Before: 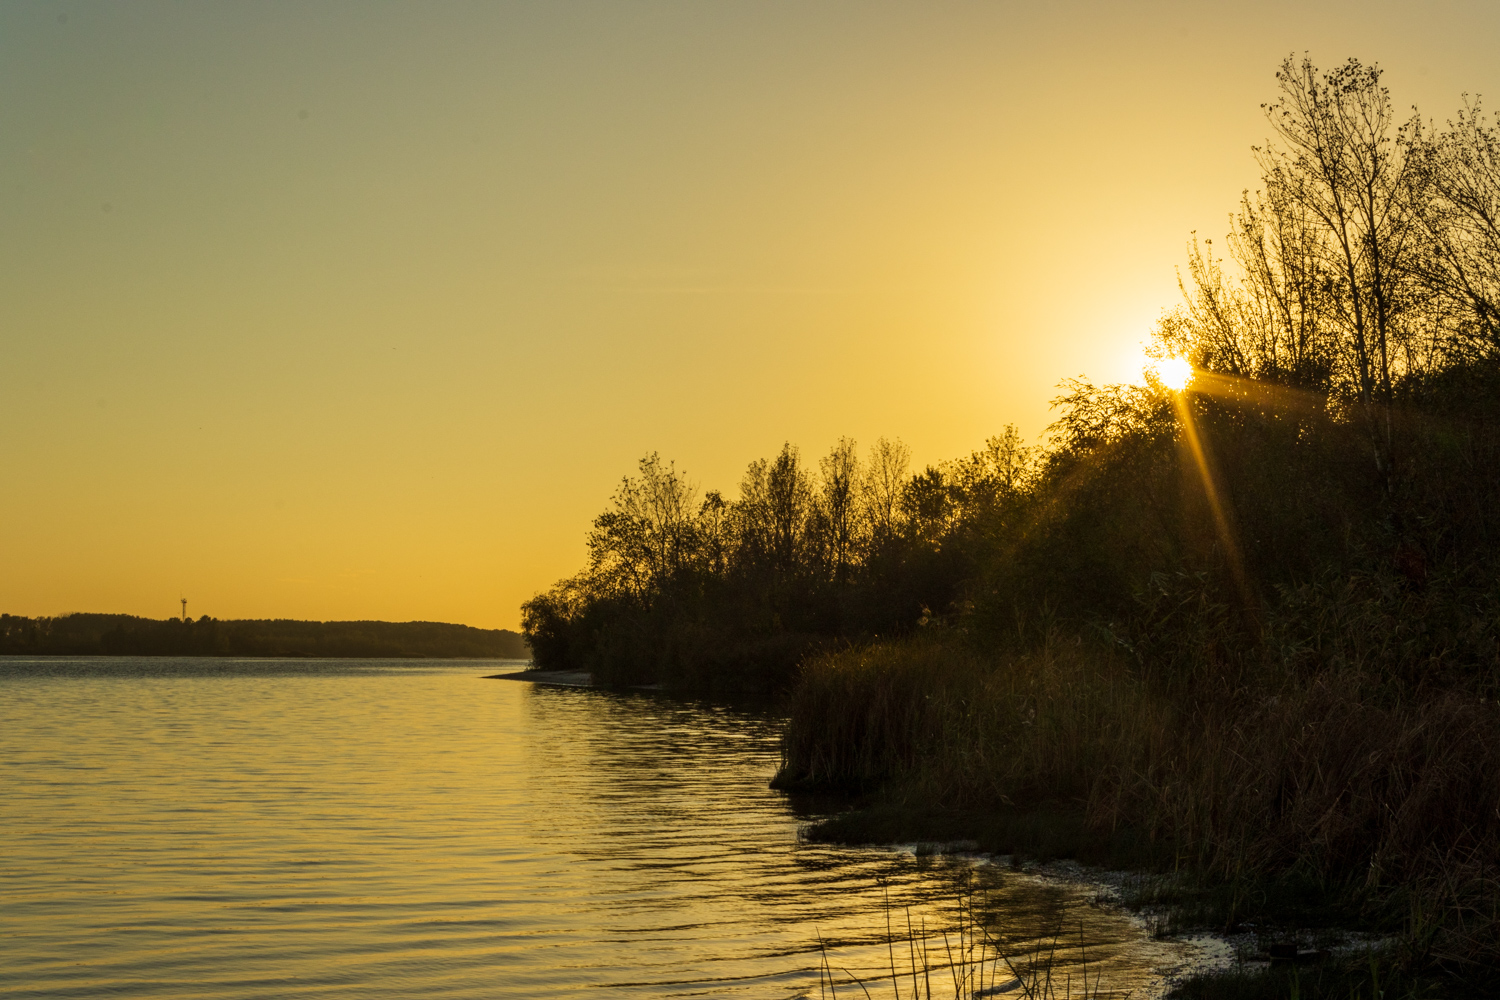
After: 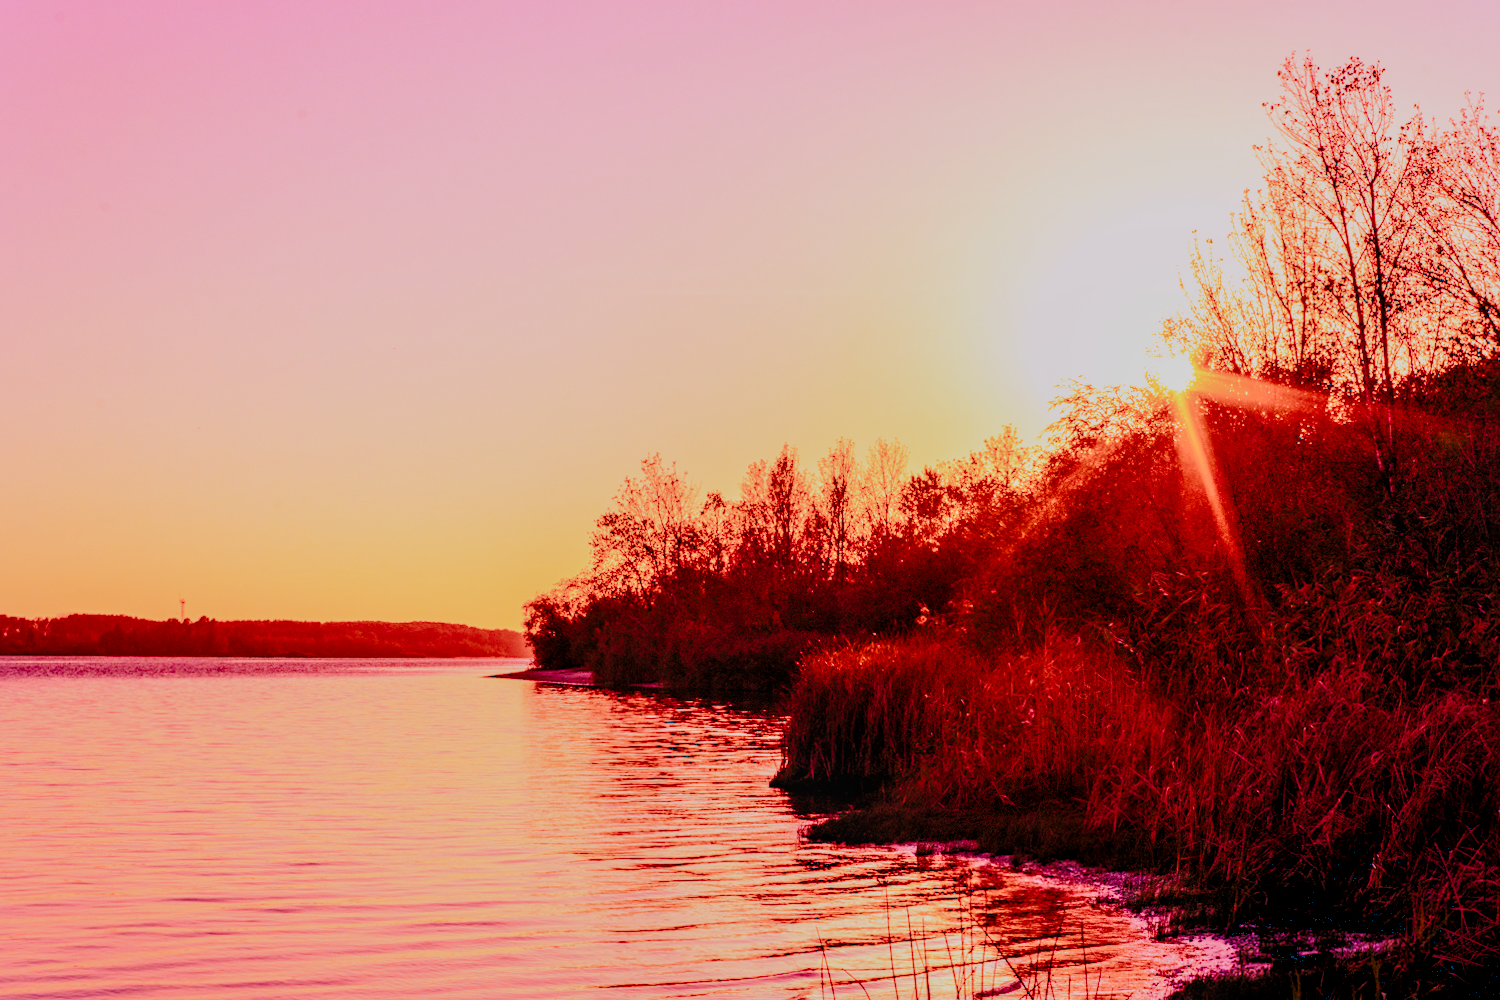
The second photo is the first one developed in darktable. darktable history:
local contrast: on, module defaults
raw chromatic aberrations: on, module defaults
color balance rgb: perceptual saturation grading › global saturation 25%, perceptual brilliance grading › mid-tones 10%, perceptual brilliance grading › shadows 15%, global vibrance 20%
exposure: black level correction 0.001, exposure 0.5 EV, compensate exposure bias true, compensate highlight preservation false
filmic rgb: black relative exposure -7.65 EV, white relative exposure 4.56 EV, hardness 3.61
highlight reconstruction: method reconstruct color, iterations 1, diameter of reconstruction 64 px
hot pixels: on, module defaults
lens correction: scale 1.01, crop 1, focal 85, aperture 2.8, distance 10.02, camera "Canon EOS RP", lens "Canon RF 85mm F2 MACRO IS STM"
raw denoise: x [[0, 0.25, 0.5, 0.75, 1] ×4]
tone equalizer "mask blending: all purposes": on, module defaults
white balance: red 2.107, blue 1.593
base curve: curves: ch0 [(0, 0) (0.032, 0.037) (0.105, 0.228) (0.435, 0.76) (0.856, 0.983) (1, 1)], preserve colors none | blend: blend mode average, opacity 20%; mask: uniform (no mask)
contrast brightness saturation: brightness -1, saturation 1 | blend: blend mode average, opacity 20%; mask: uniform (no mask)
filmic: grey point source 9, black point source -8.55, white point source 3.45, grey point target 18, white point target 100, output power 2.2, latitude stops 3.5, contrast 1.62, saturation 60, global saturation 70, balance -12, preserve color 1 | blend: blend mode average, opacity 100%; mask: uniform (no mask)
levels: levels [0, 0.478, 1] | blend: blend mode average, opacity 50%; mask: uniform (no mask)
sharpen: radius 4 | blend: blend mode average, opacity 50%; mask: uniform (no mask)
tone curve: curves: ch0 [(0, 0) (0.004, 0.002) (0.02, 0.013) (0.218, 0.218) (0.664, 0.718) (0.832, 0.873) (1, 1)], preserve colors none | blend: blend mode average, opacity 100%; mask: uniform (no mask)
